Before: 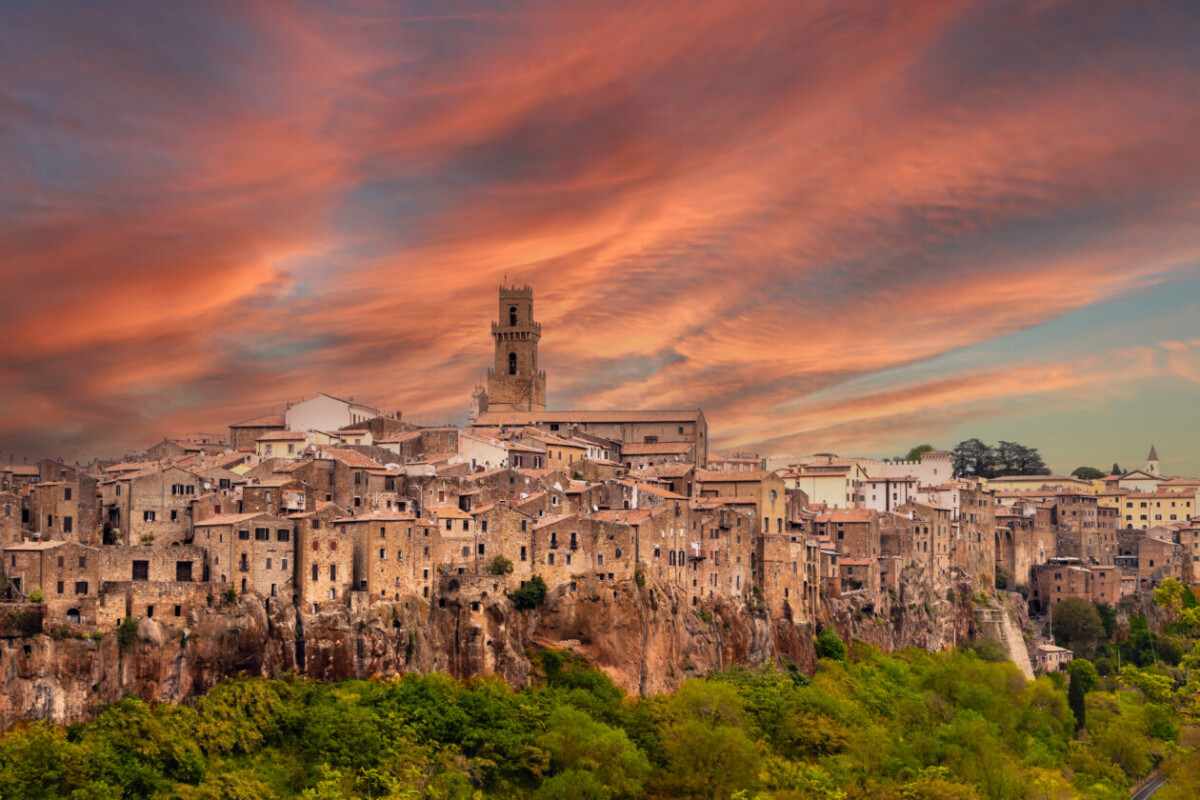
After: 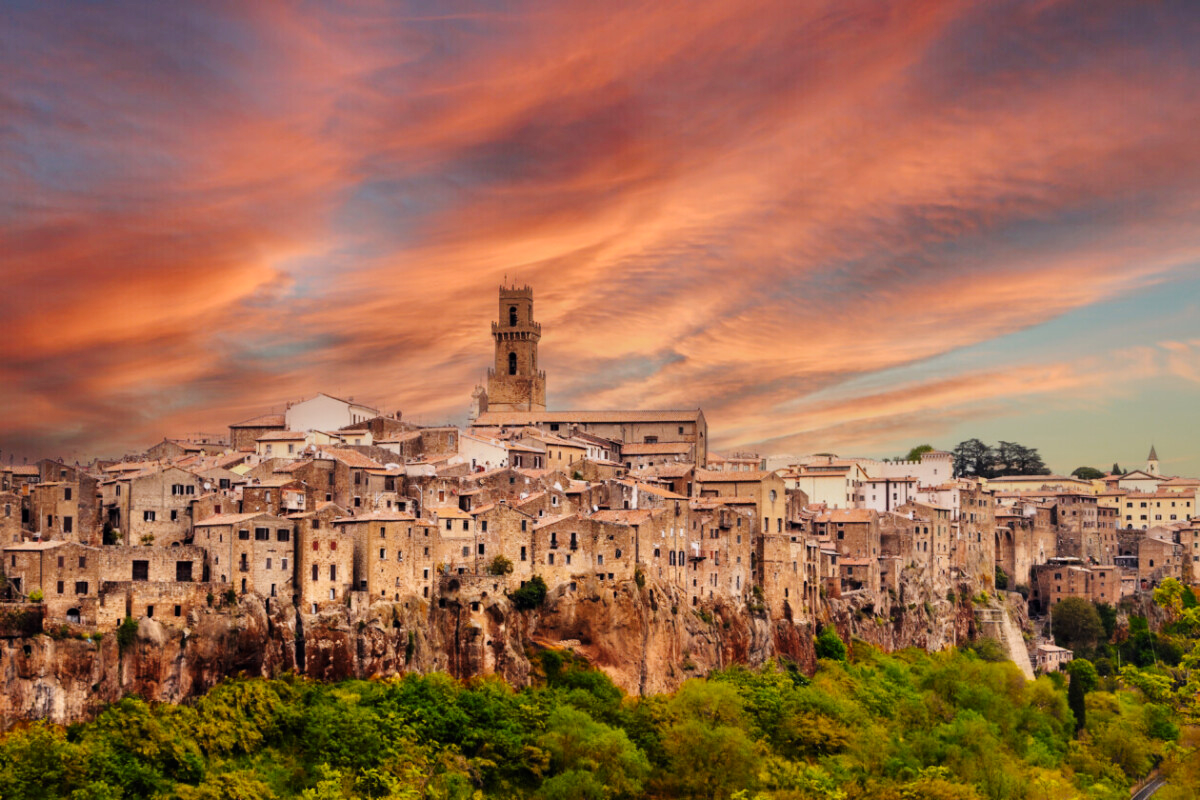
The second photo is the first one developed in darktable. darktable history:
tone curve: curves: ch0 [(0, 0) (0.033, 0.016) (0.171, 0.127) (0.33, 0.331) (0.432, 0.475) (0.601, 0.665) (0.843, 0.876) (1, 1)]; ch1 [(0, 0) (0.339, 0.349) (0.445, 0.42) (0.476, 0.47) (0.501, 0.499) (0.516, 0.525) (0.548, 0.563) (0.584, 0.633) (0.728, 0.746) (1, 1)]; ch2 [(0, 0) (0.327, 0.324) (0.417, 0.44) (0.46, 0.453) (0.502, 0.498) (0.517, 0.524) (0.53, 0.554) (0.579, 0.599) (0.745, 0.704) (1, 1)], preserve colors none
